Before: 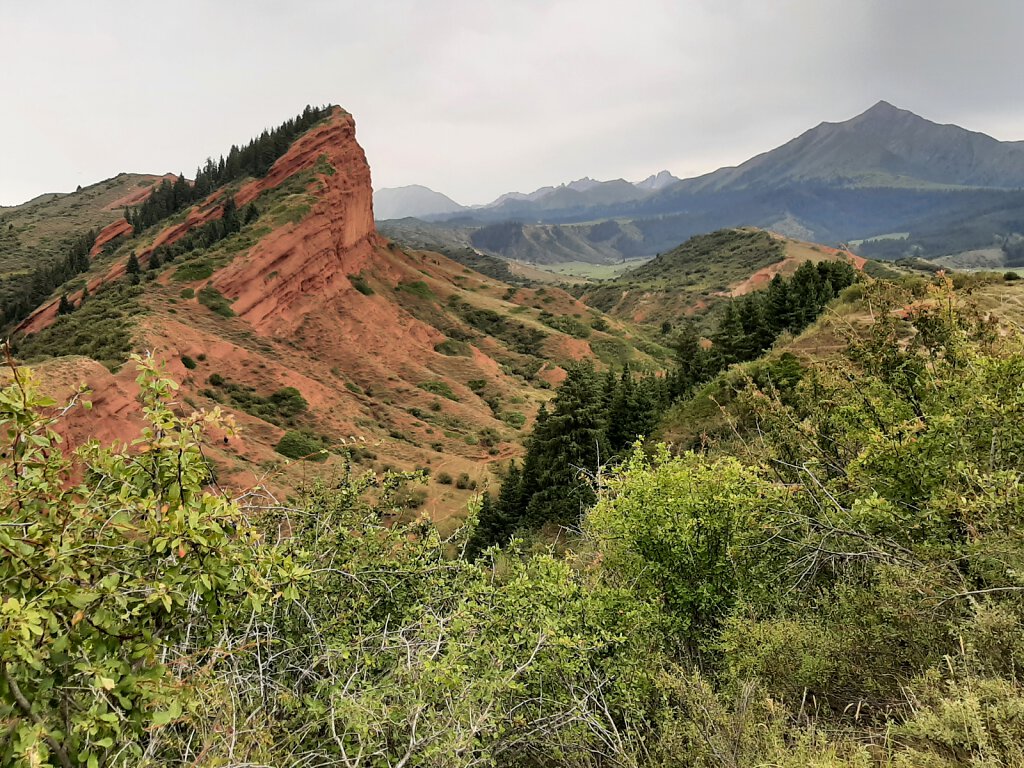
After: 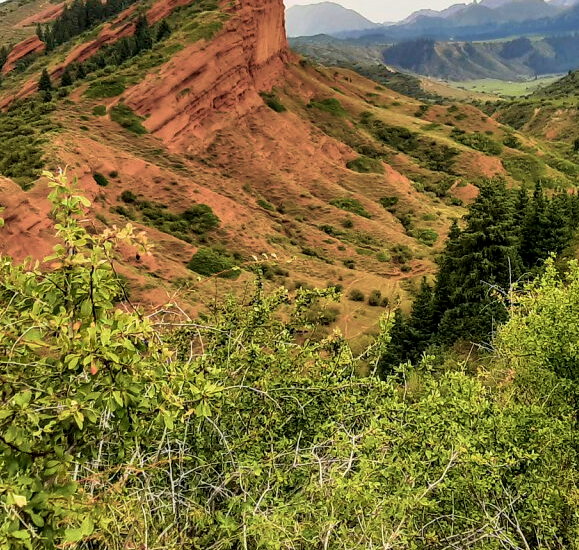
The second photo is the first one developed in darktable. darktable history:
velvia: strength 73.8%
local contrast: on, module defaults
crop: left 8.644%, top 23.838%, right 34.759%, bottom 4.495%
